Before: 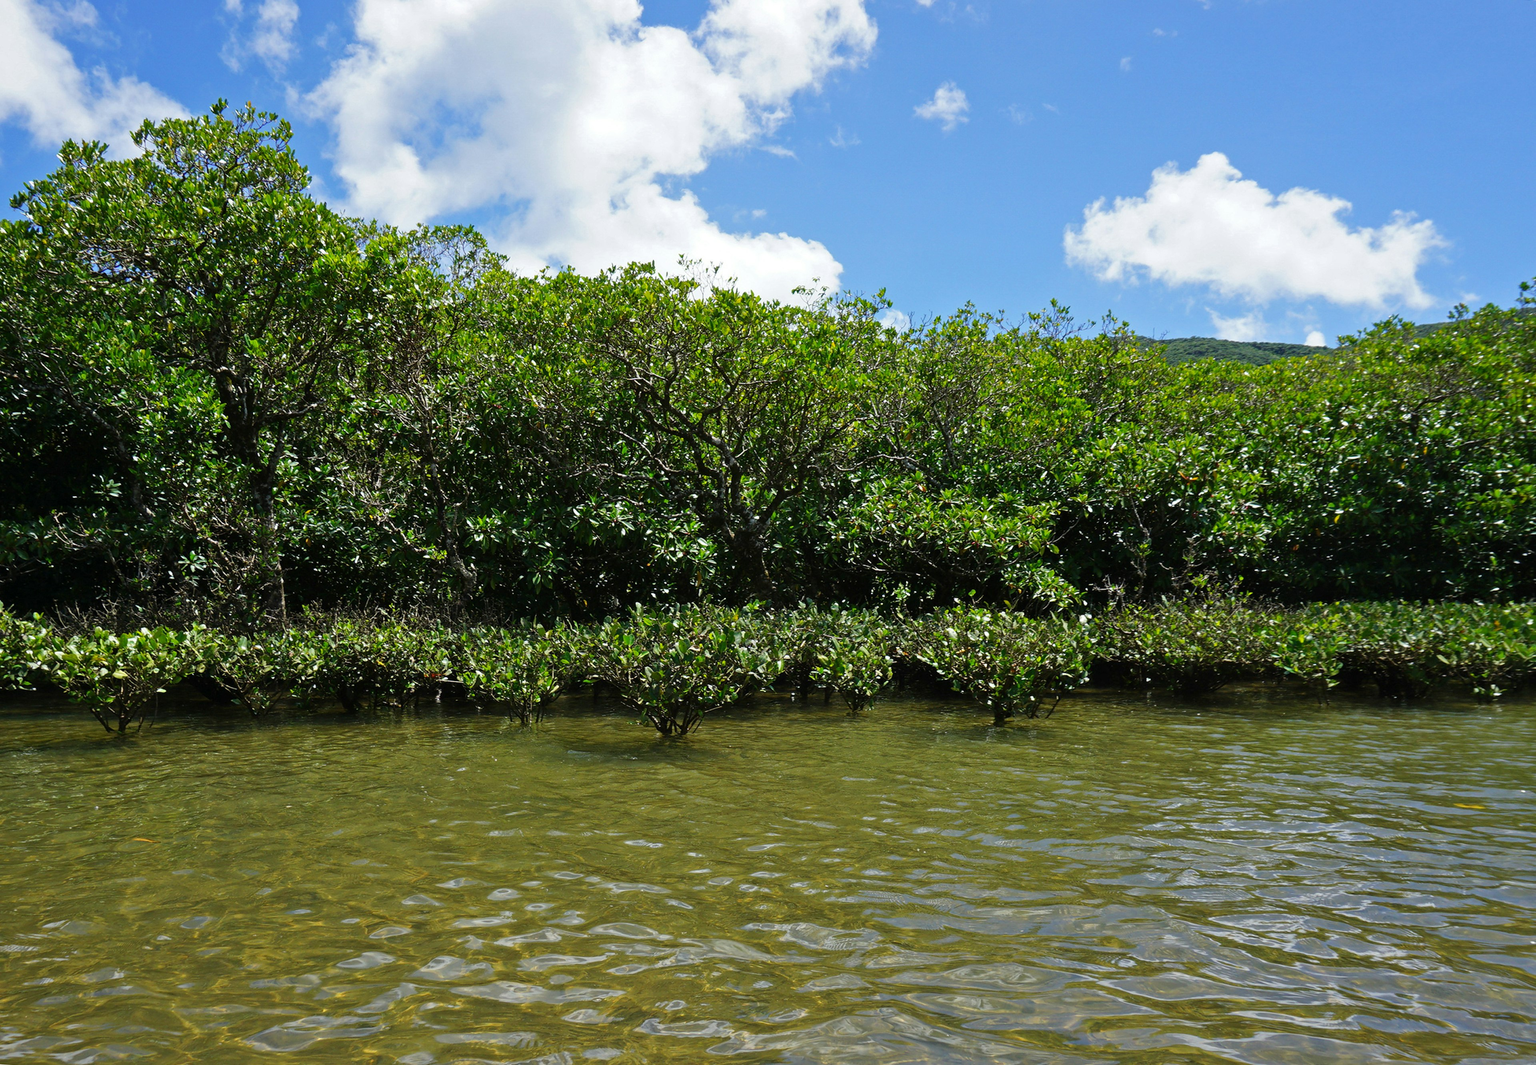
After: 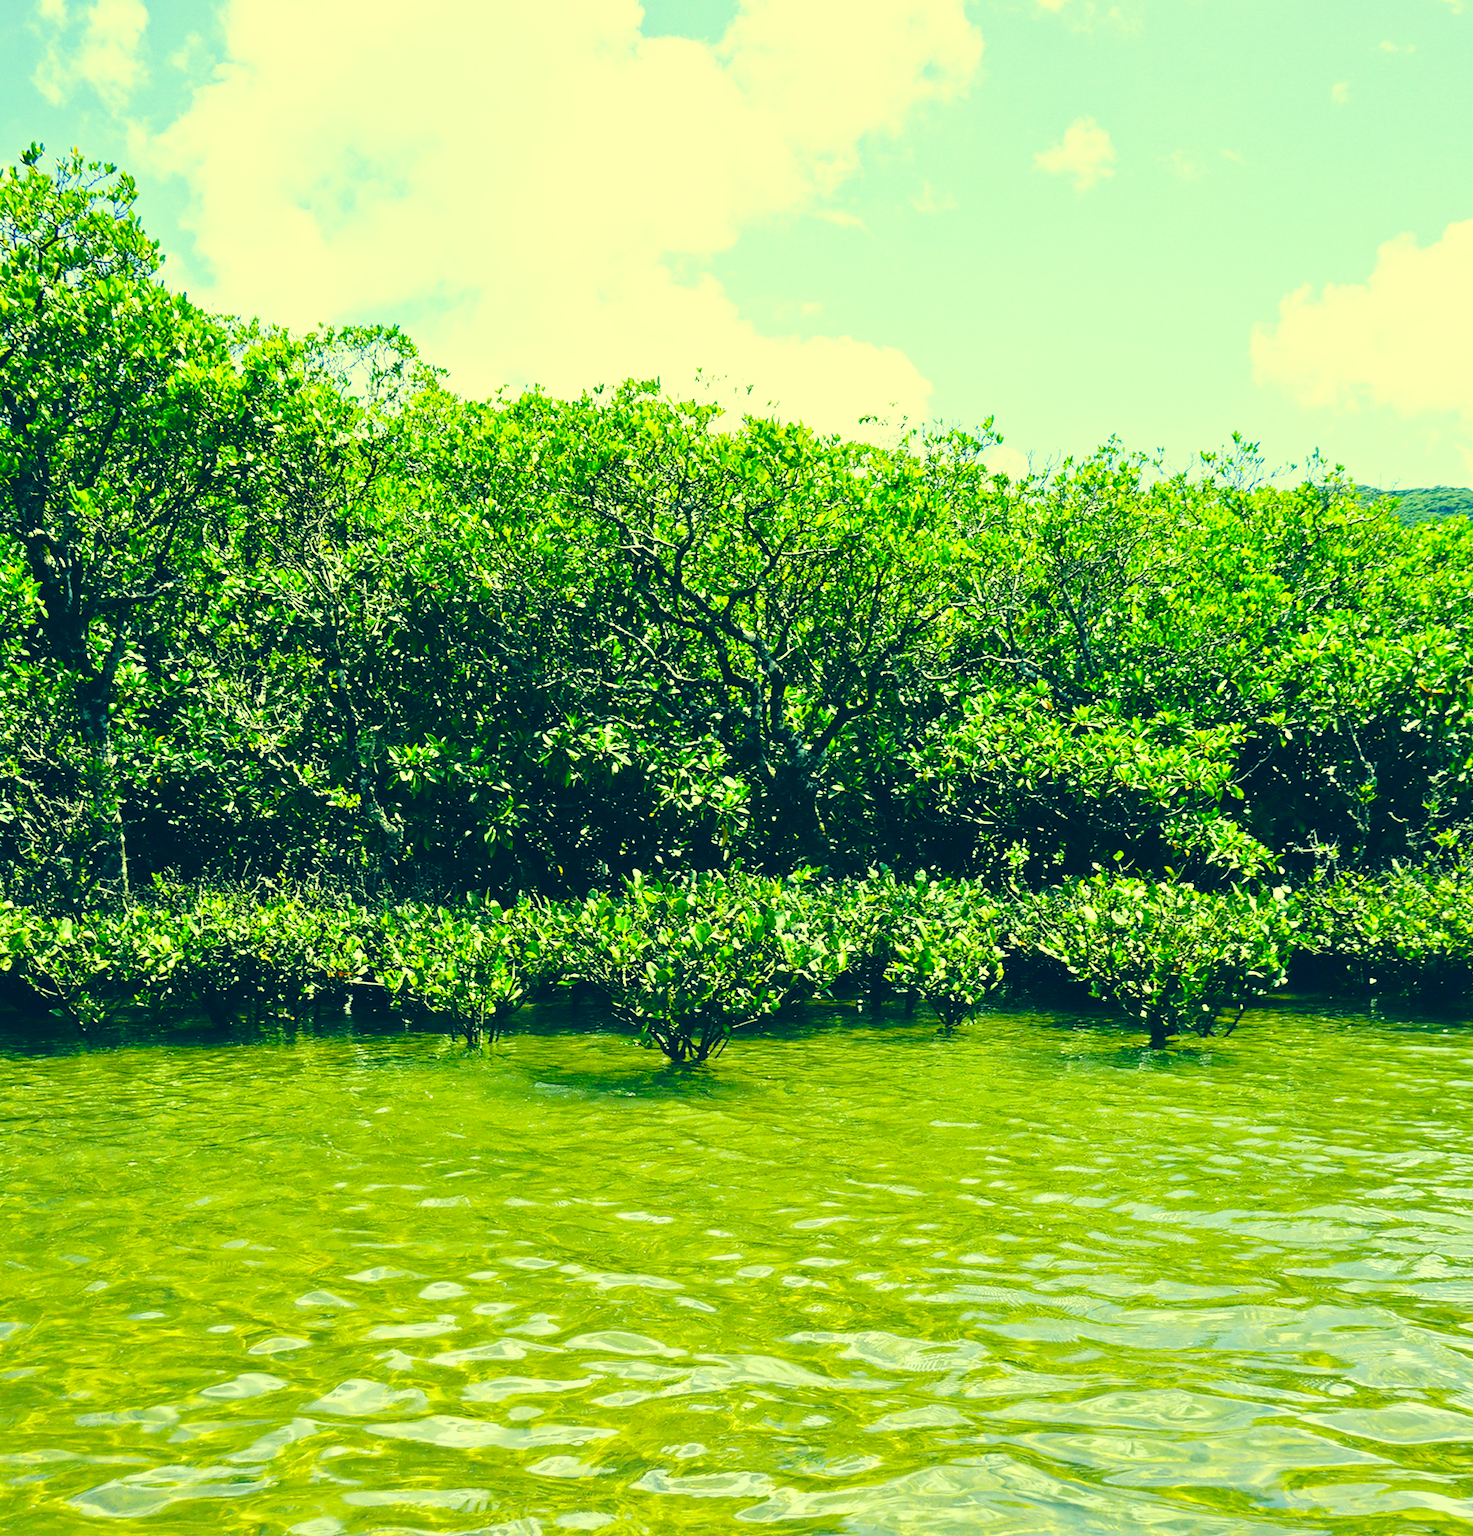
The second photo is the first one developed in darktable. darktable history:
crop and rotate: left 12.863%, right 20.661%
color correction: highlights a* -15.63, highlights b* 39.61, shadows a* -39.49, shadows b* -26.94
base curve: curves: ch0 [(0, 0) (0.032, 0.037) (0.105, 0.228) (0.435, 0.76) (0.856, 0.983) (1, 1)], preserve colors none
exposure: exposure 0.793 EV, compensate exposure bias true, compensate highlight preservation false
